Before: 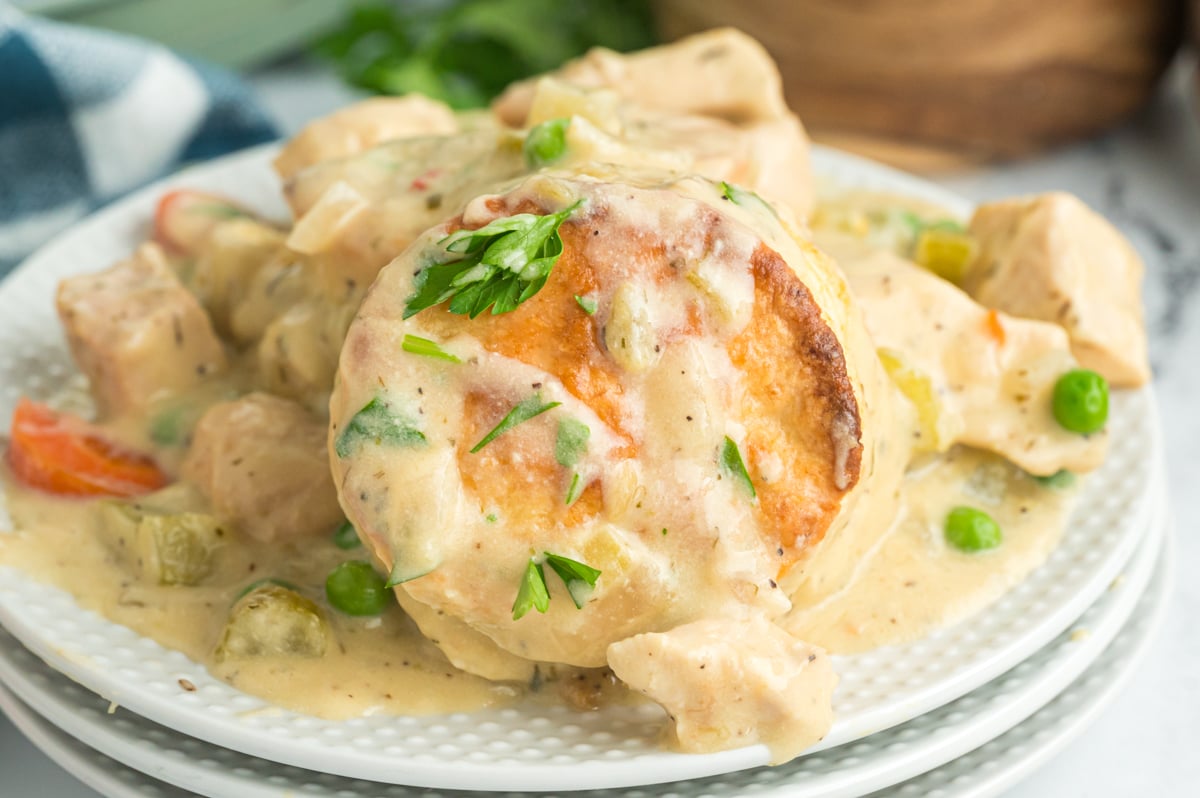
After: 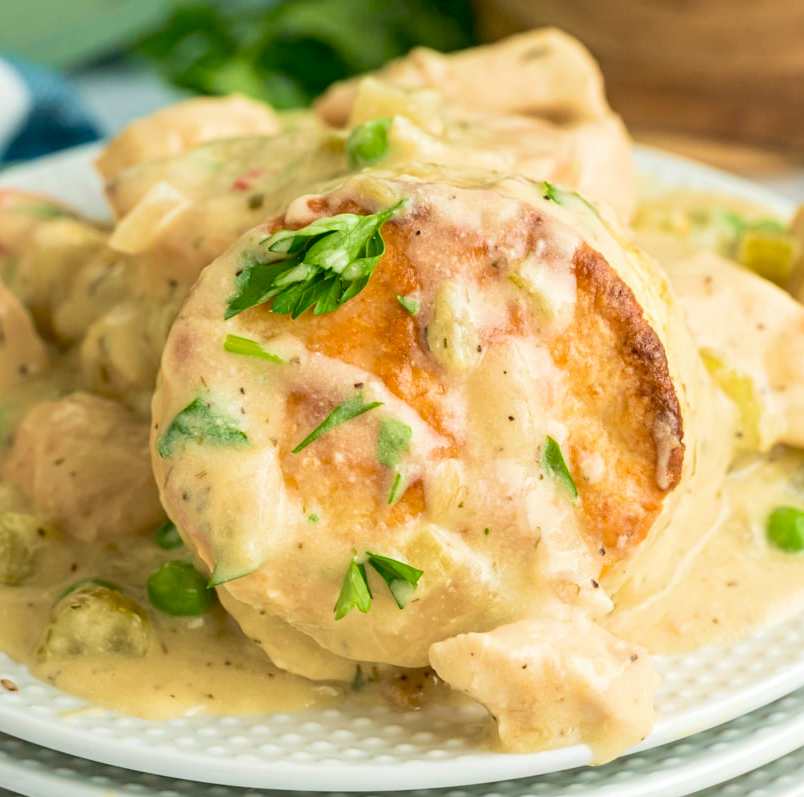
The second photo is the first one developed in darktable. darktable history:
exposure: black level correction 0.017, exposure -0.007 EV, compensate highlight preservation false
crop and rotate: left 14.879%, right 18.099%
velvia: strength 44.81%
